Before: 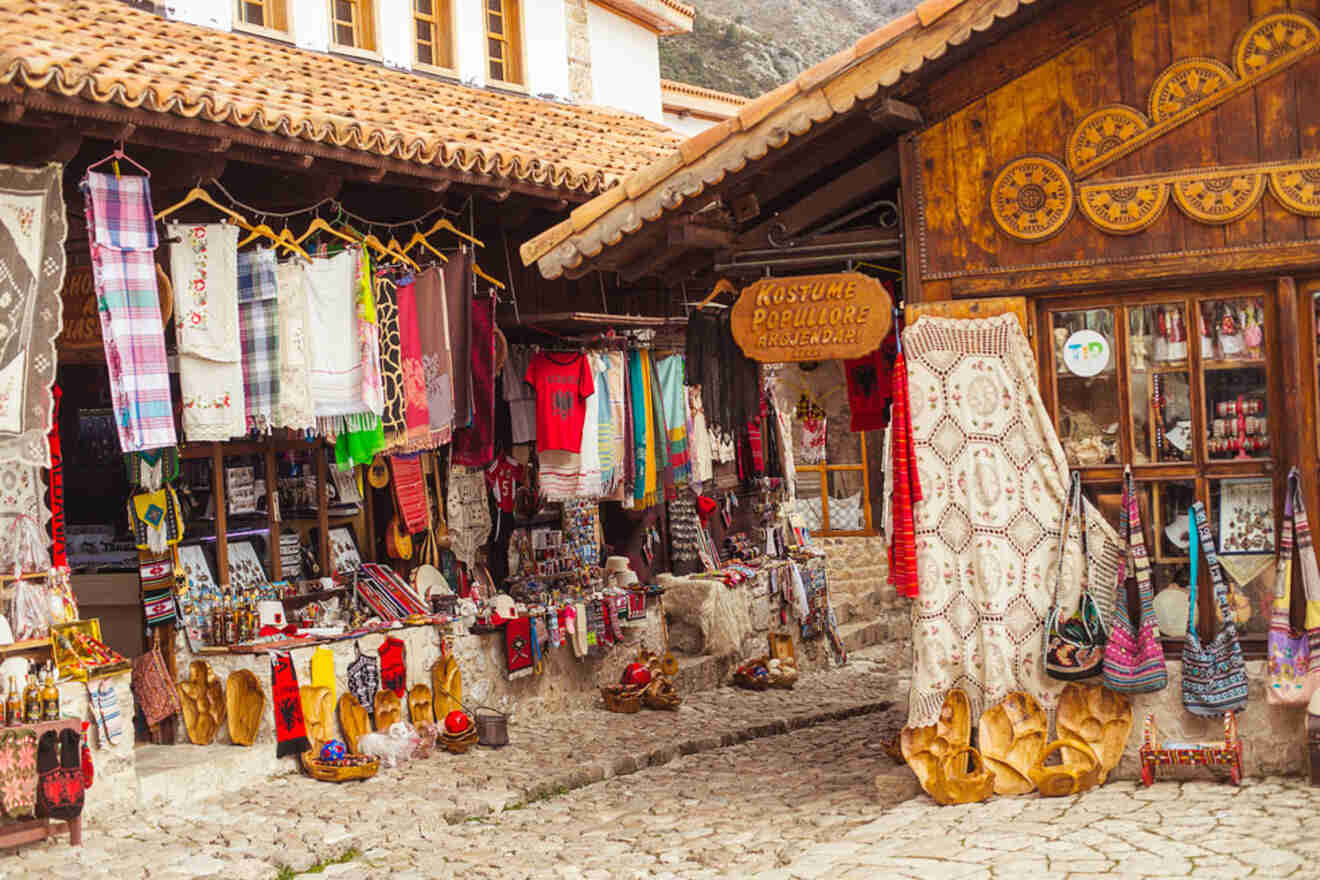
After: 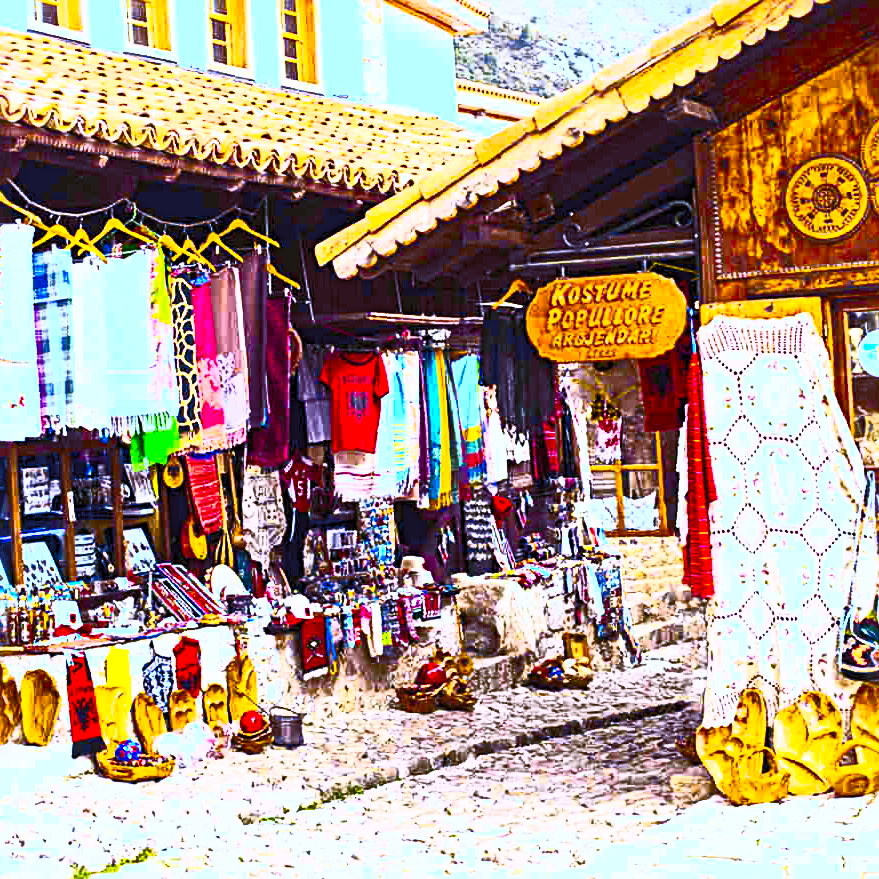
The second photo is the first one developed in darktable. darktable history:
color balance rgb: shadows lift › chroma 4.21%, shadows lift › hue 252.22°, highlights gain › chroma 1.36%, highlights gain › hue 50.24°, perceptual saturation grading › mid-tones 6.33%, perceptual saturation grading › shadows 72.44%, perceptual brilliance grading › highlights 11.59%, contrast 5.05%
sharpen: radius 4.883
color zones: curves: ch1 [(0, 0.525) (0.143, 0.556) (0.286, 0.52) (0.429, 0.5) (0.571, 0.5) (0.714, 0.5) (0.857, 0.503) (1, 0.525)]
white balance: red 0.871, blue 1.249
crop and rotate: left 15.546%, right 17.787%
contrast brightness saturation: contrast 0.83, brightness 0.59, saturation 0.59
color contrast: green-magenta contrast 0.85, blue-yellow contrast 1.25, unbound 0
